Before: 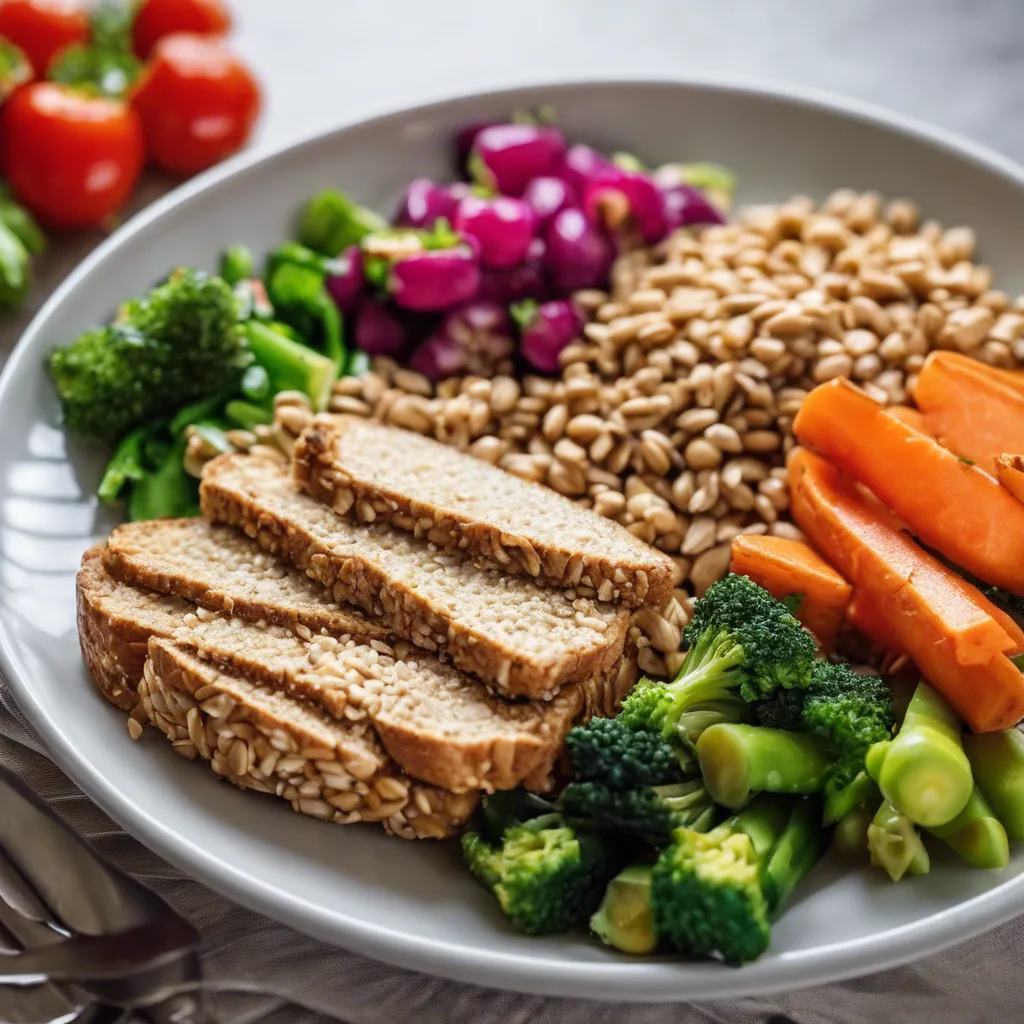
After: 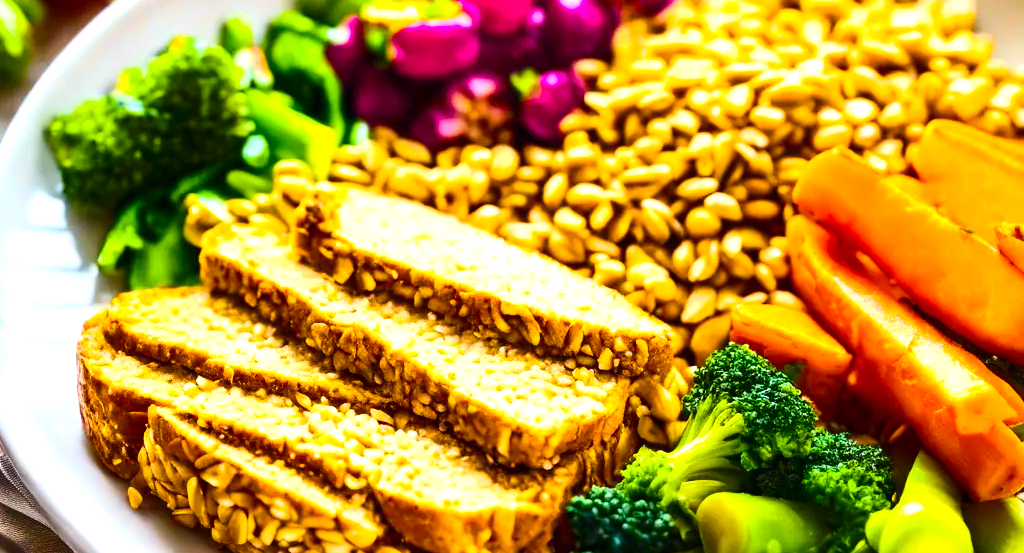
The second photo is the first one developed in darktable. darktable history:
contrast brightness saturation: contrast 0.294
crop and rotate: top 22.633%, bottom 23.315%
color balance rgb: perceptual saturation grading › global saturation 64.861%, perceptual saturation grading › highlights 49.849%, perceptual saturation grading › shadows 29.245%, global vibrance 20%
exposure: black level correction 0, exposure 1.2 EV, compensate highlight preservation false
